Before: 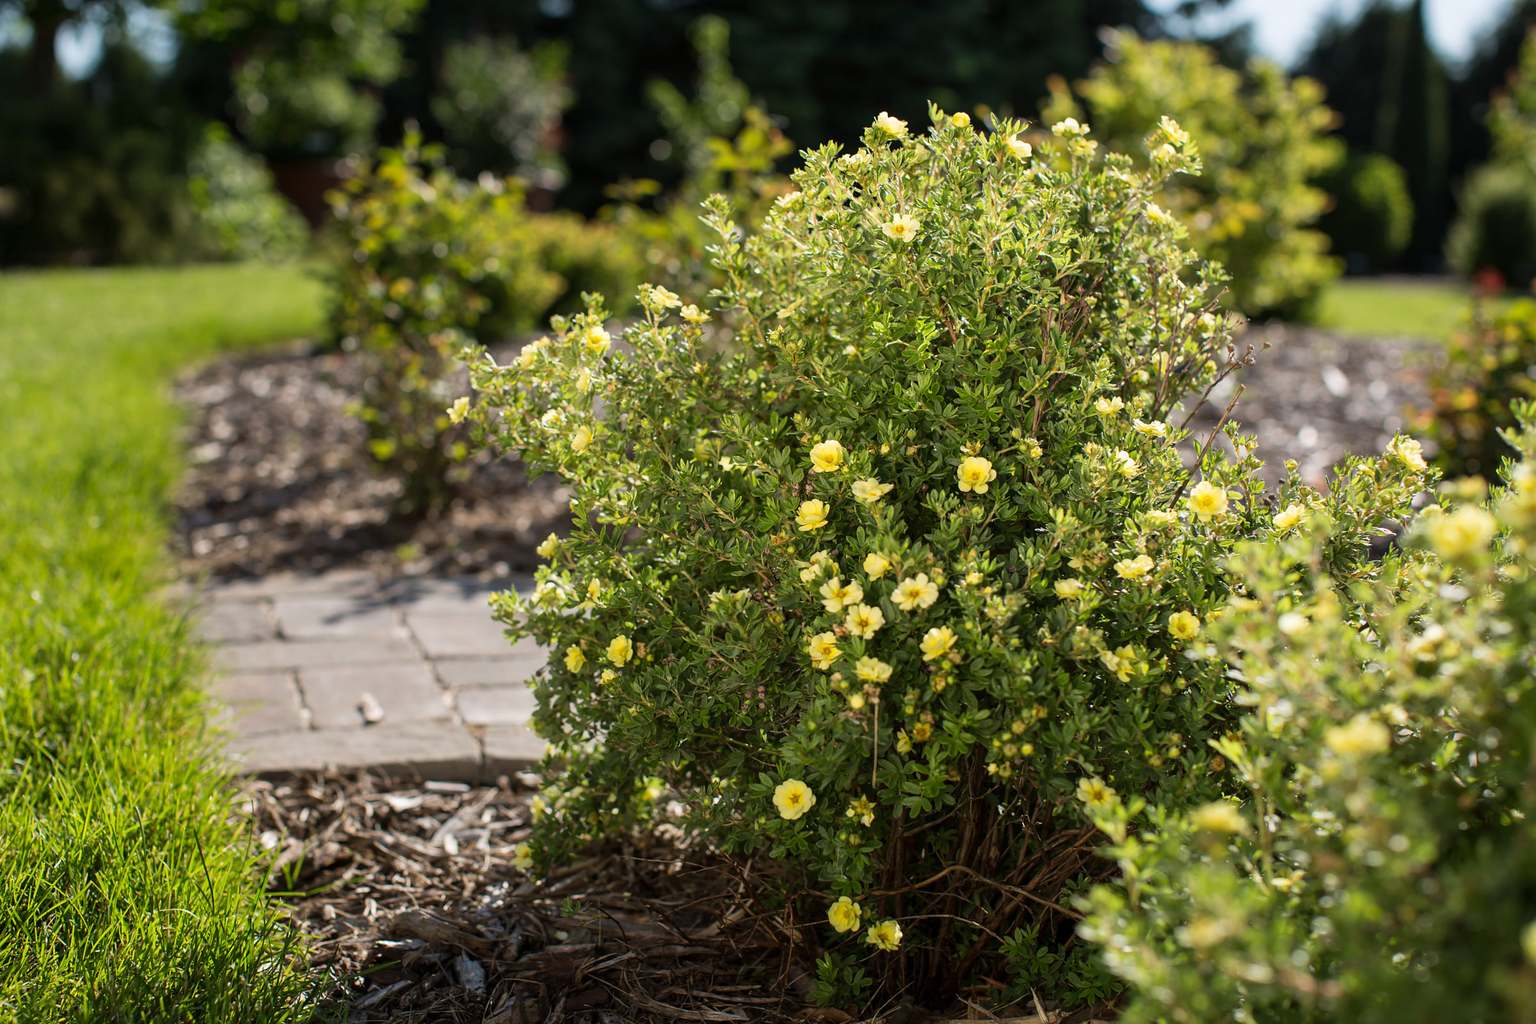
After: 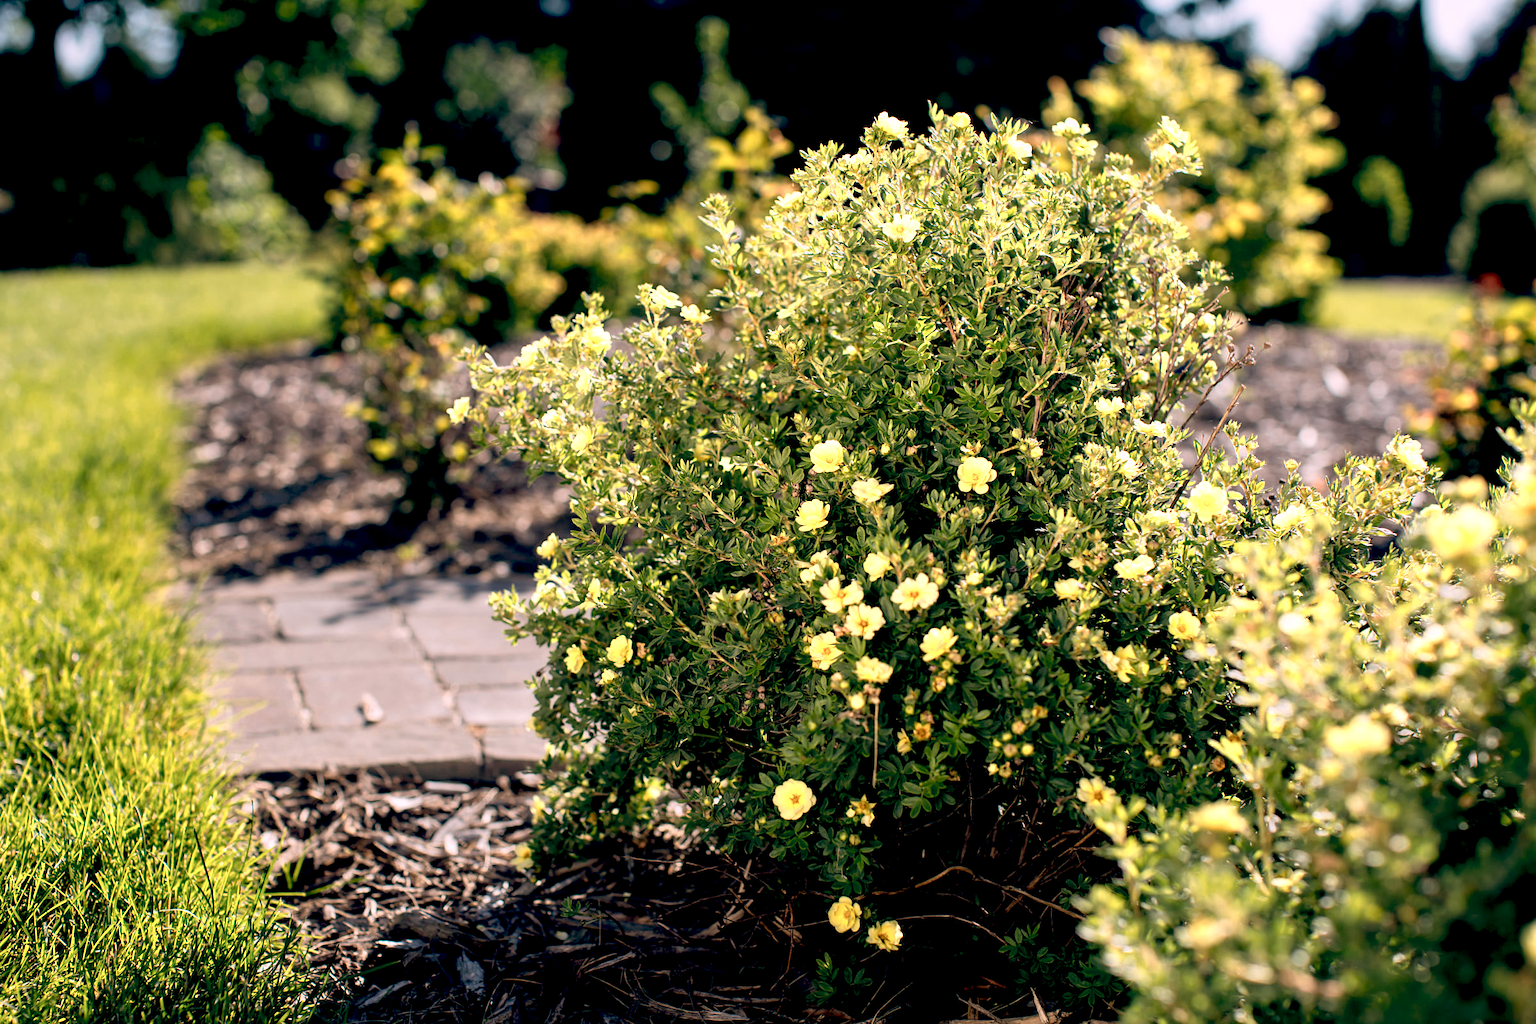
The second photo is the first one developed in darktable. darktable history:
white balance: red 1.05, blue 1.072
color zones: curves: ch0 [(0.018, 0.548) (0.197, 0.654) (0.425, 0.447) (0.605, 0.658) (0.732, 0.579)]; ch1 [(0.105, 0.531) (0.224, 0.531) (0.386, 0.39) (0.618, 0.456) (0.732, 0.456) (0.956, 0.421)]; ch2 [(0.039, 0.583) (0.215, 0.465) (0.399, 0.544) (0.465, 0.548) (0.614, 0.447) (0.724, 0.43) (0.882, 0.623) (0.956, 0.632)]
base curve: preserve colors none
color balance: lift [0.975, 0.993, 1, 1.015], gamma [1.1, 1, 1, 0.945], gain [1, 1.04, 1, 0.95]
